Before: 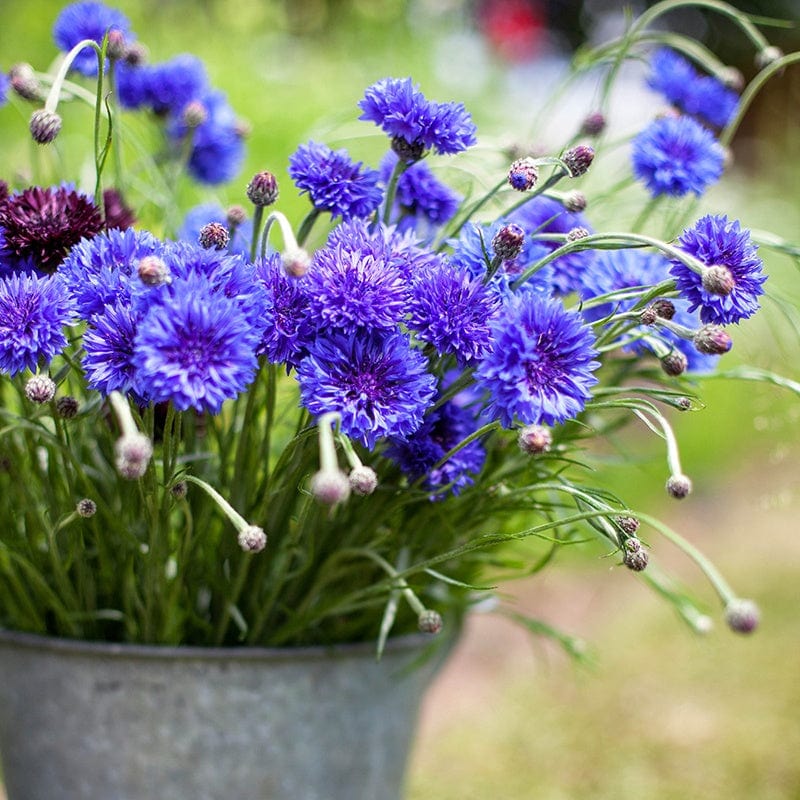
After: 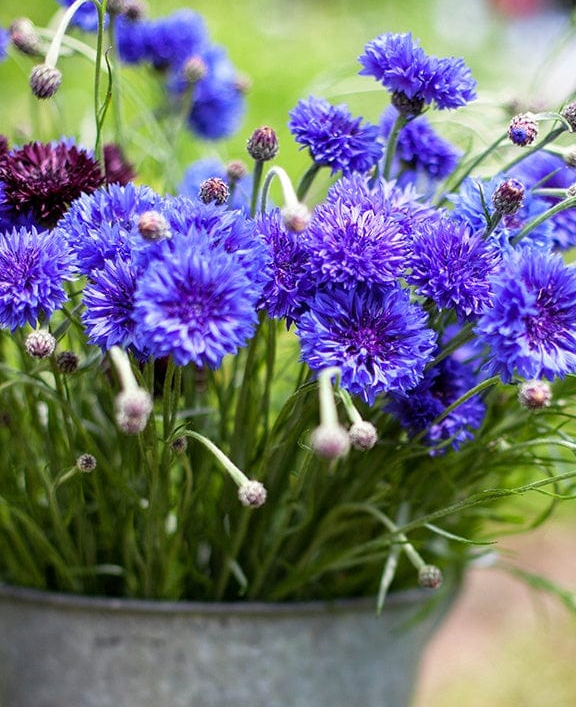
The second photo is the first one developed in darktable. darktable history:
crop: top 5.747%, right 27.911%, bottom 5.785%
